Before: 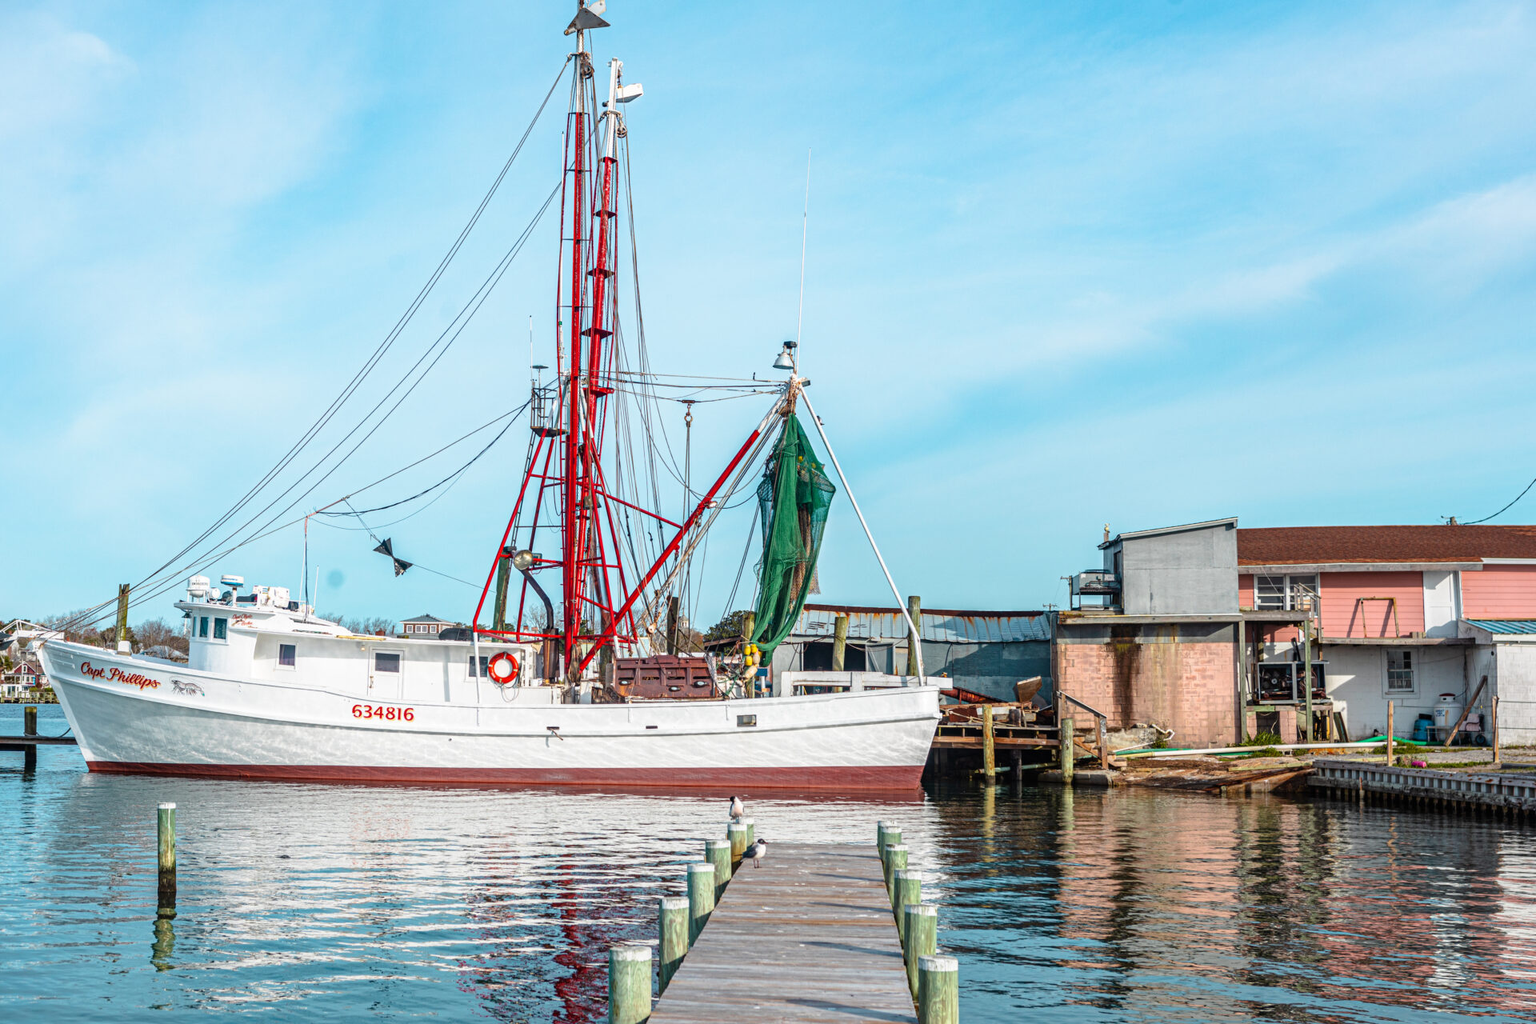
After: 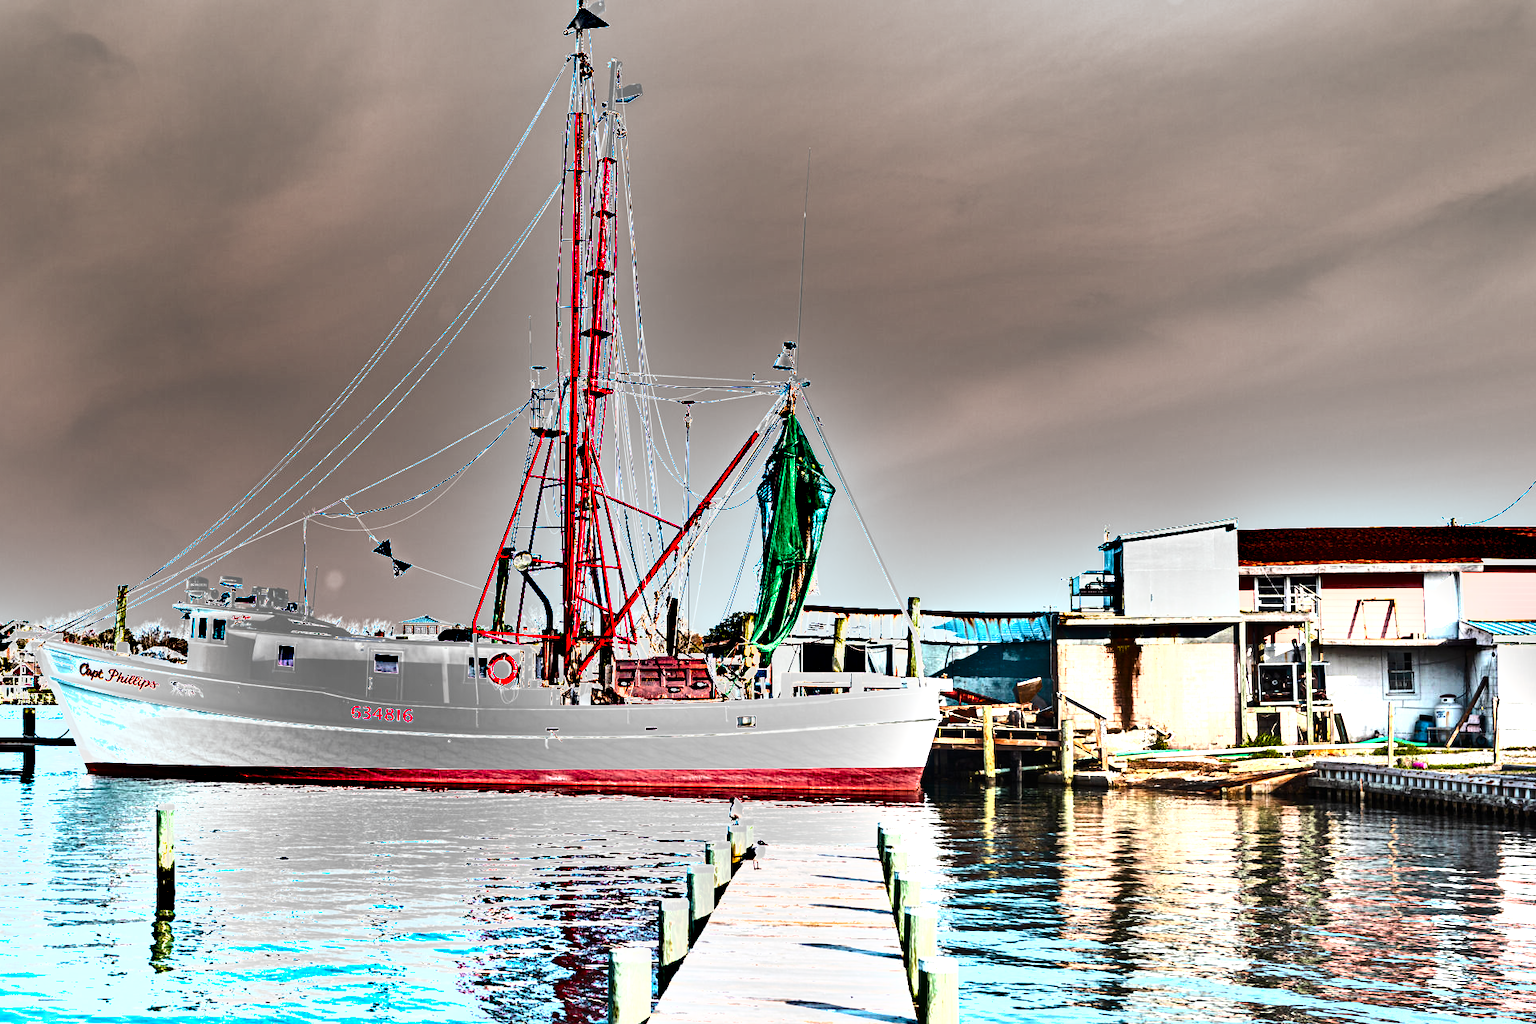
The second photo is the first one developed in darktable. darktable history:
shadows and highlights: low approximation 0.01, soften with gaussian
tone equalizer: -8 EV -1.07 EV, -7 EV -1.03 EV, -6 EV -0.889 EV, -5 EV -0.572 EV, -3 EV 0.565 EV, -2 EV 0.868 EV, -1 EV 0.999 EV, +0 EV 1.08 EV, edges refinement/feathering 500, mask exposure compensation -1.57 EV, preserve details no
crop and rotate: left 0.132%, bottom 0.011%
exposure: black level correction 0, exposure 1.001 EV, compensate highlight preservation false
